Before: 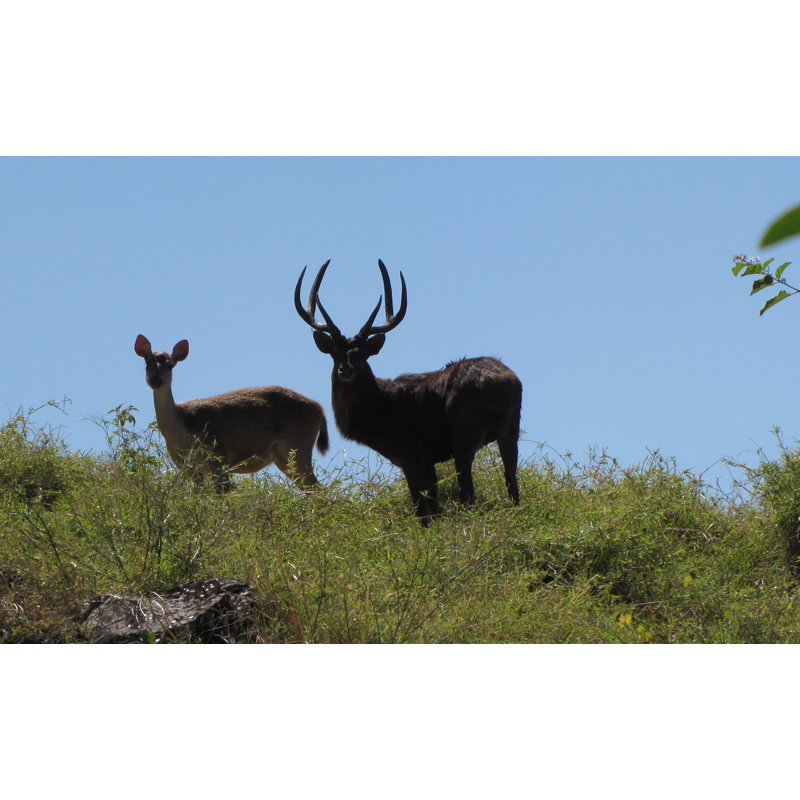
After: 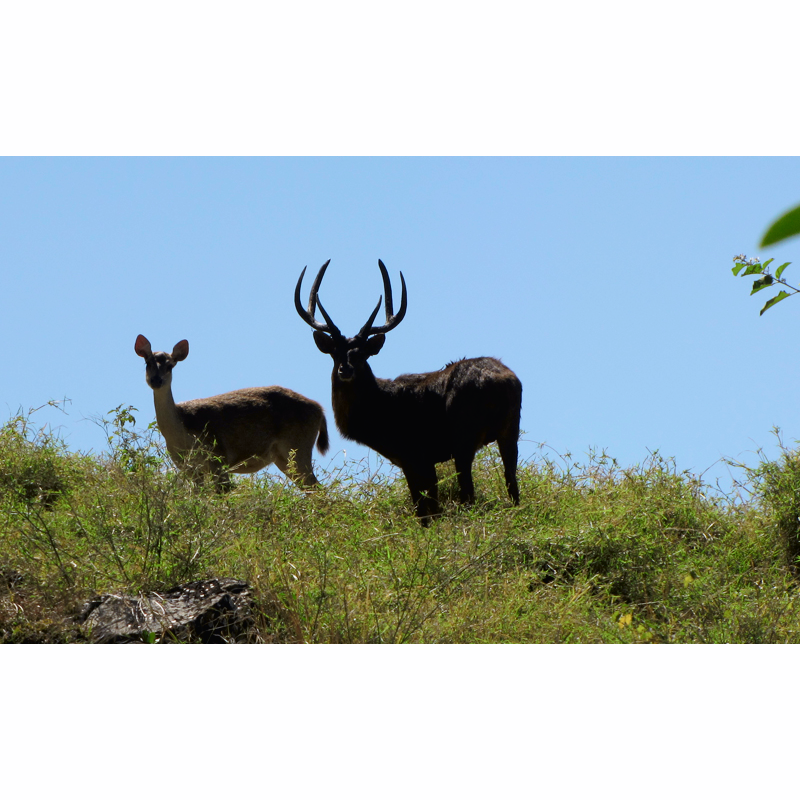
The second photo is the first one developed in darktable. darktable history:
tone curve: curves: ch0 [(0, 0.013) (0.054, 0.018) (0.205, 0.191) (0.289, 0.292) (0.39, 0.424) (0.493, 0.551) (0.666, 0.743) (0.795, 0.841) (1, 0.998)]; ch1 [(0, 0) (0.385, 0.343) (0.439, 0.415) (0.494, 0.495) (0.501, 0.501) (0.51, 0.509) (0.548, 0.554) (0.586, 0.614) (0.66, 0.706) (0.783, 0.804) (1, 1)]; ch2 [(0, 0) (0.304, 0.31) (0.403, 0.399) (0.441, 0.428) (0.47, 0.469) (0.498, 0.496) (0.524, 0.538) (0.566, 0.579) (0.633, 0.665) (0.7, 0.711) (1, 1)], color space Lab, independent channels, preserve colors none
